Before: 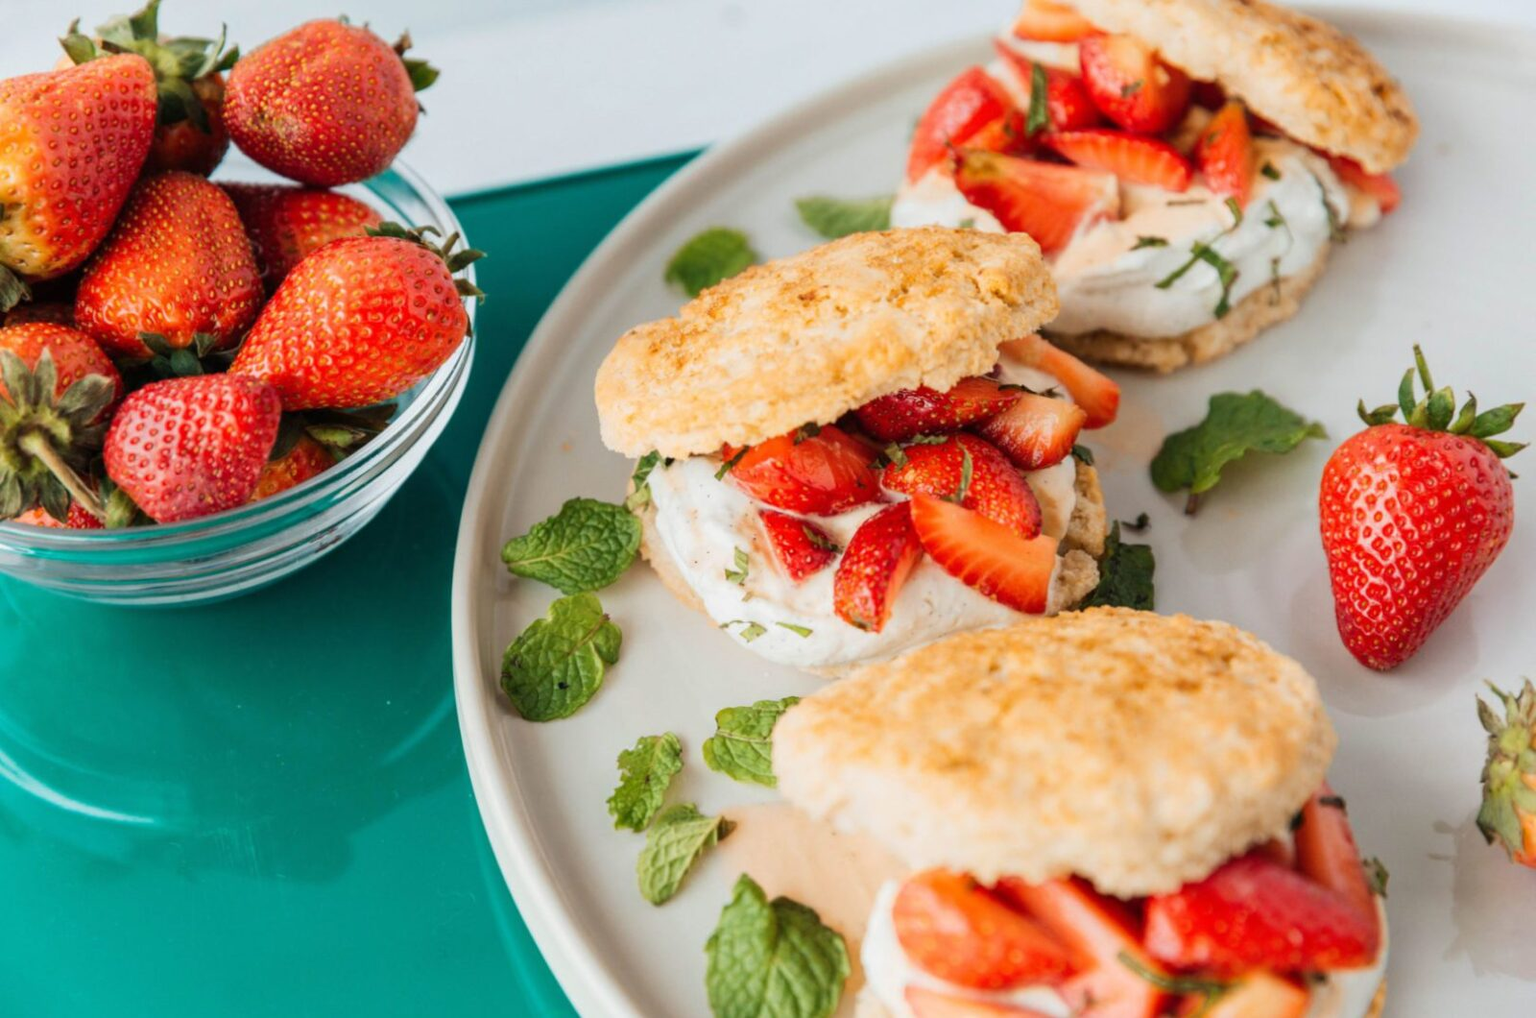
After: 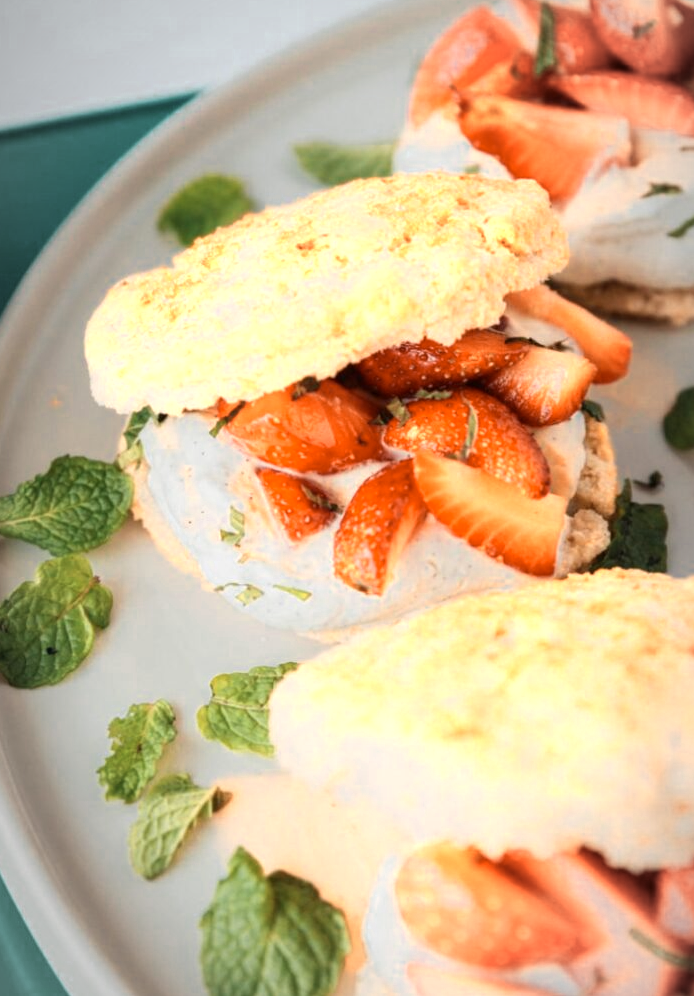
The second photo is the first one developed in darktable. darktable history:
crop: left 33.452%, top 6.025%, right 23.155%
vignetting: fall-off radius 70%, automatic ratio true
color zones: curves: ch0 [(0.018, 0.548) (0.197, 0.654) (0.425, 0.447) (0.605, 0.658) (0.732, 0.579)]; ch1 [(0.105, 0.531) (0.224, 0.531) (0.386, 0.39) (0.618, 0.456) (0.732, 0.456) (0.956, 0.421)]; ch2 [(0.039, 0.583) (0.215, 0.465) (0.399, 0.544) (0.465, 0.548) (0.614, 0.447) (0.724, 0.43) (0.882, 0.623) (0.956, 0.632)]
